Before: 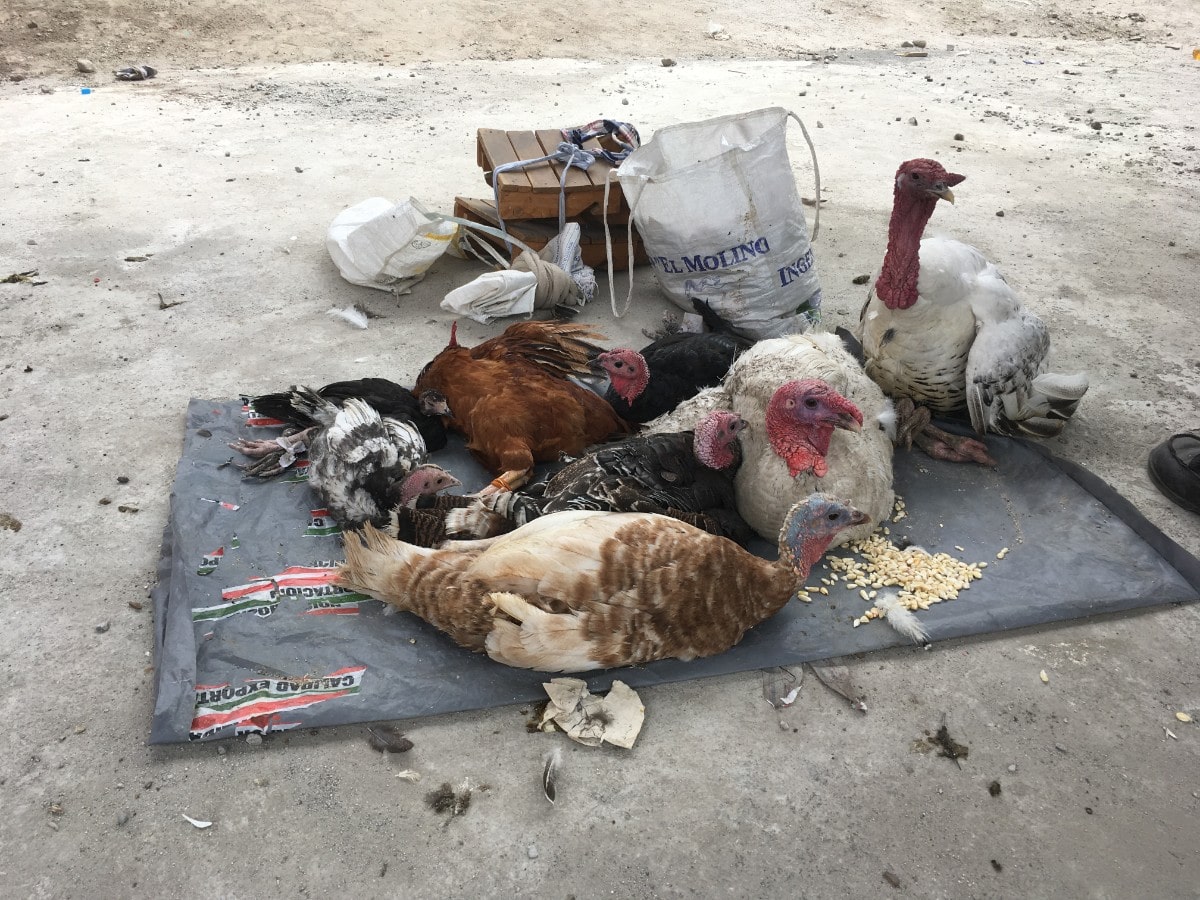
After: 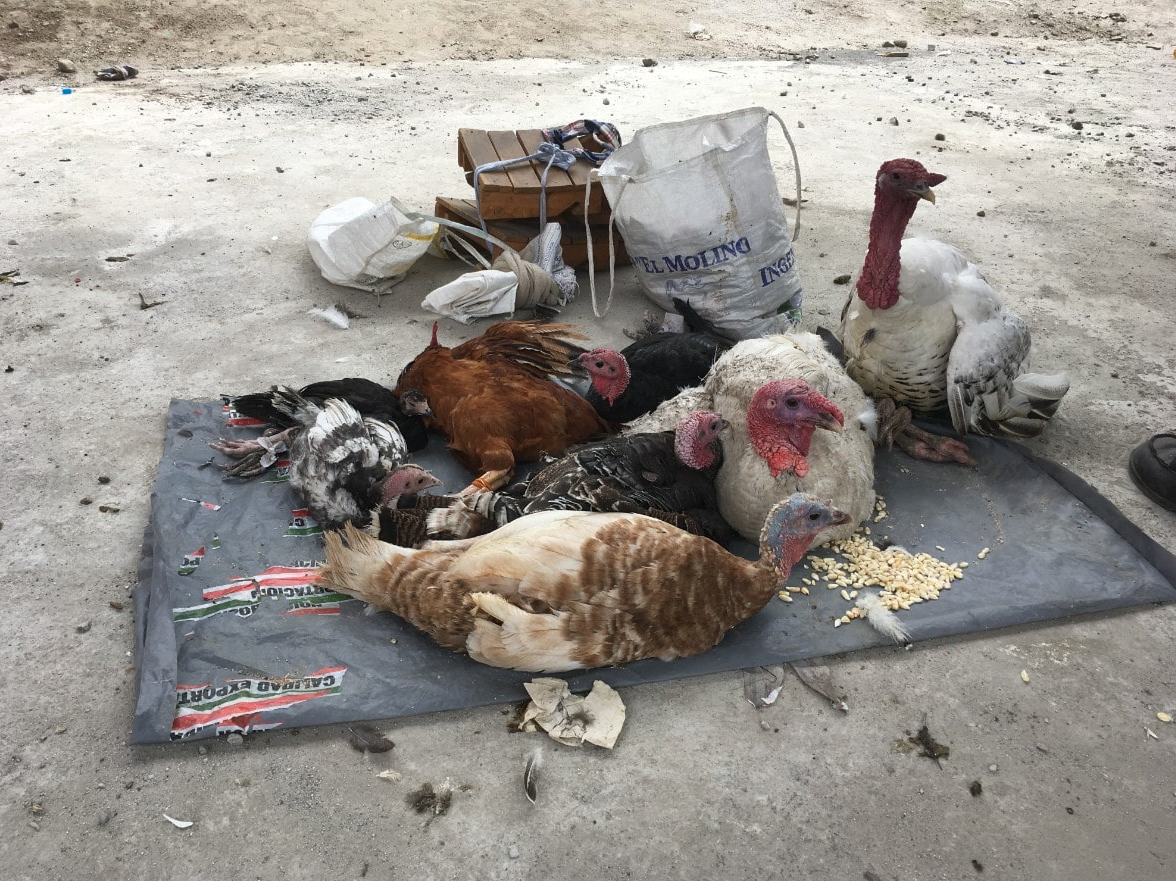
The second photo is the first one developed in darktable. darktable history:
shadows and highlights: radius 266.67, soften with gaussian
crop: left 1.646%, right 0.278%, bottom 2.044%
